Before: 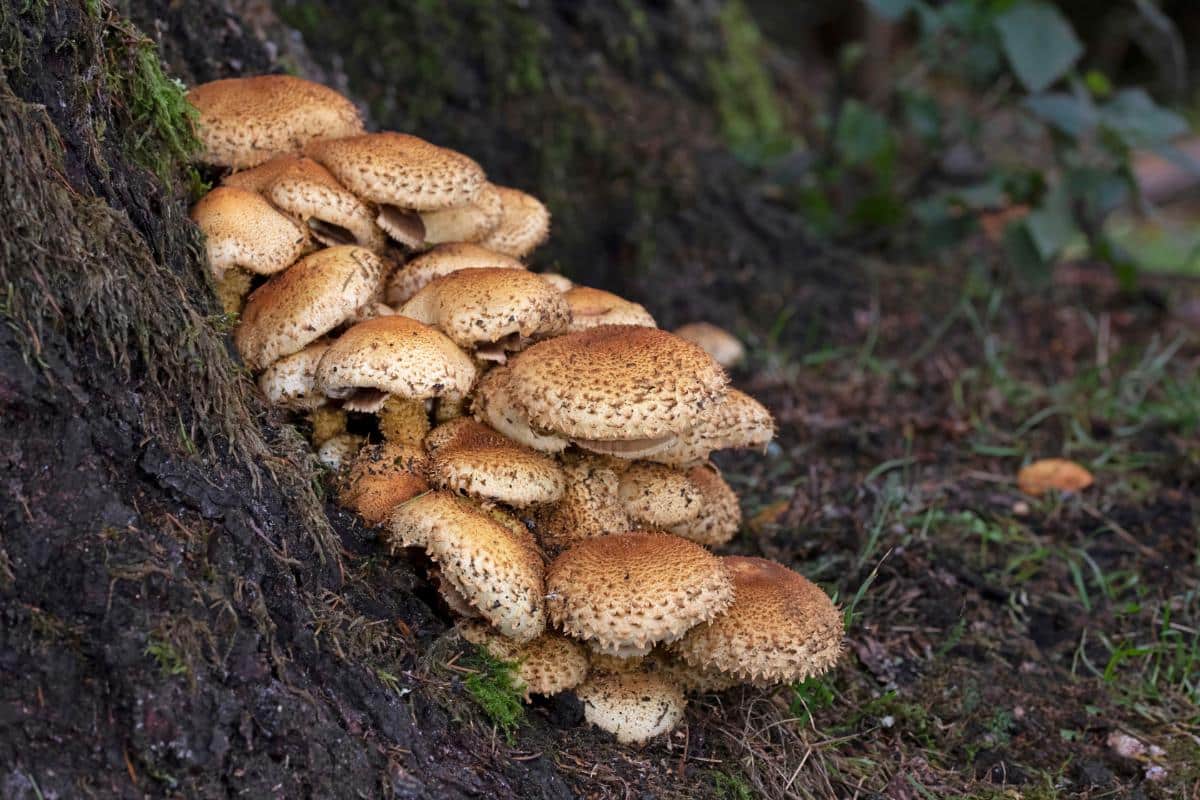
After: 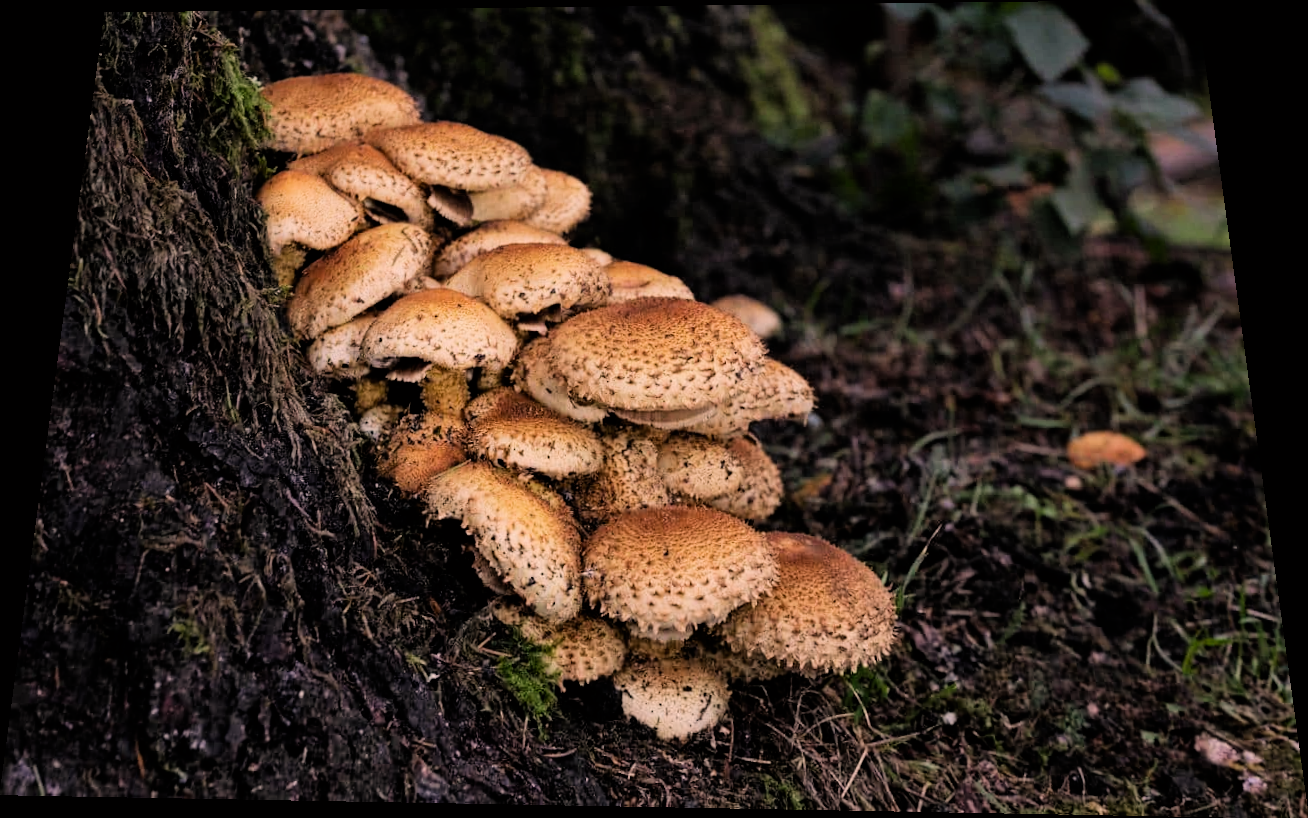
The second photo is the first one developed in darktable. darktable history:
rotate and perspective: rotation 0.128°, lens shift (vertical) -0.181, lens shift (horizontal) -0.044, shear 0.001, automatic cropping off
filmic rgb: black relative exposure -5 EV, hardness 2.88, contrast 1.3, highlights saturation mix -30%
color correction: highlights a* 11.96, highlights b* 11.58
